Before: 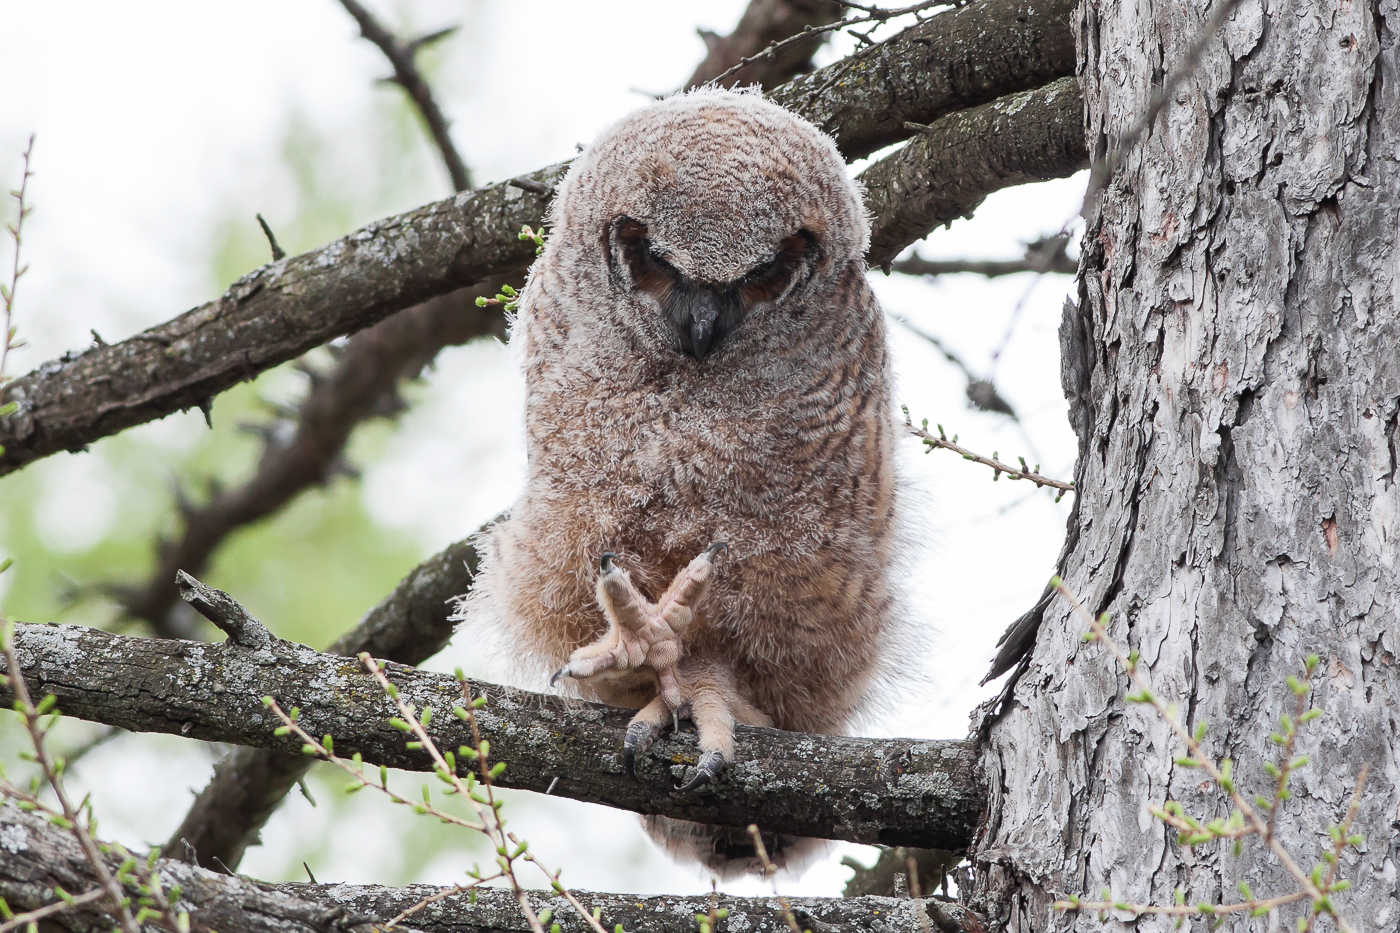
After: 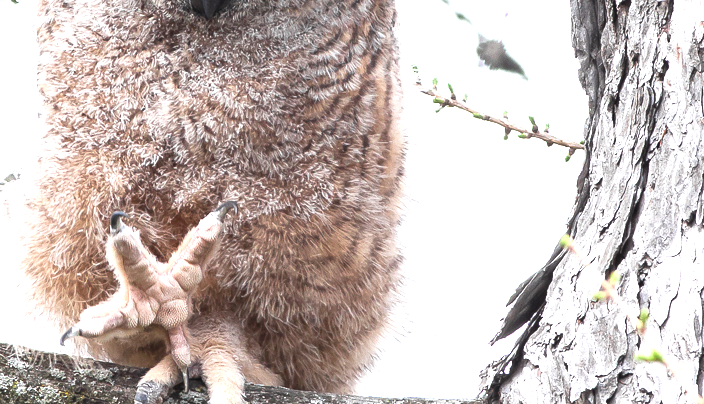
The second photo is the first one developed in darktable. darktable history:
crop: left 35.03%, top 36.625%, right 14.663%, bottom 20.057%
exposure: black level correction 0, exposure 1 EV, compensate exposure bias true, compensate highlight preservation false
